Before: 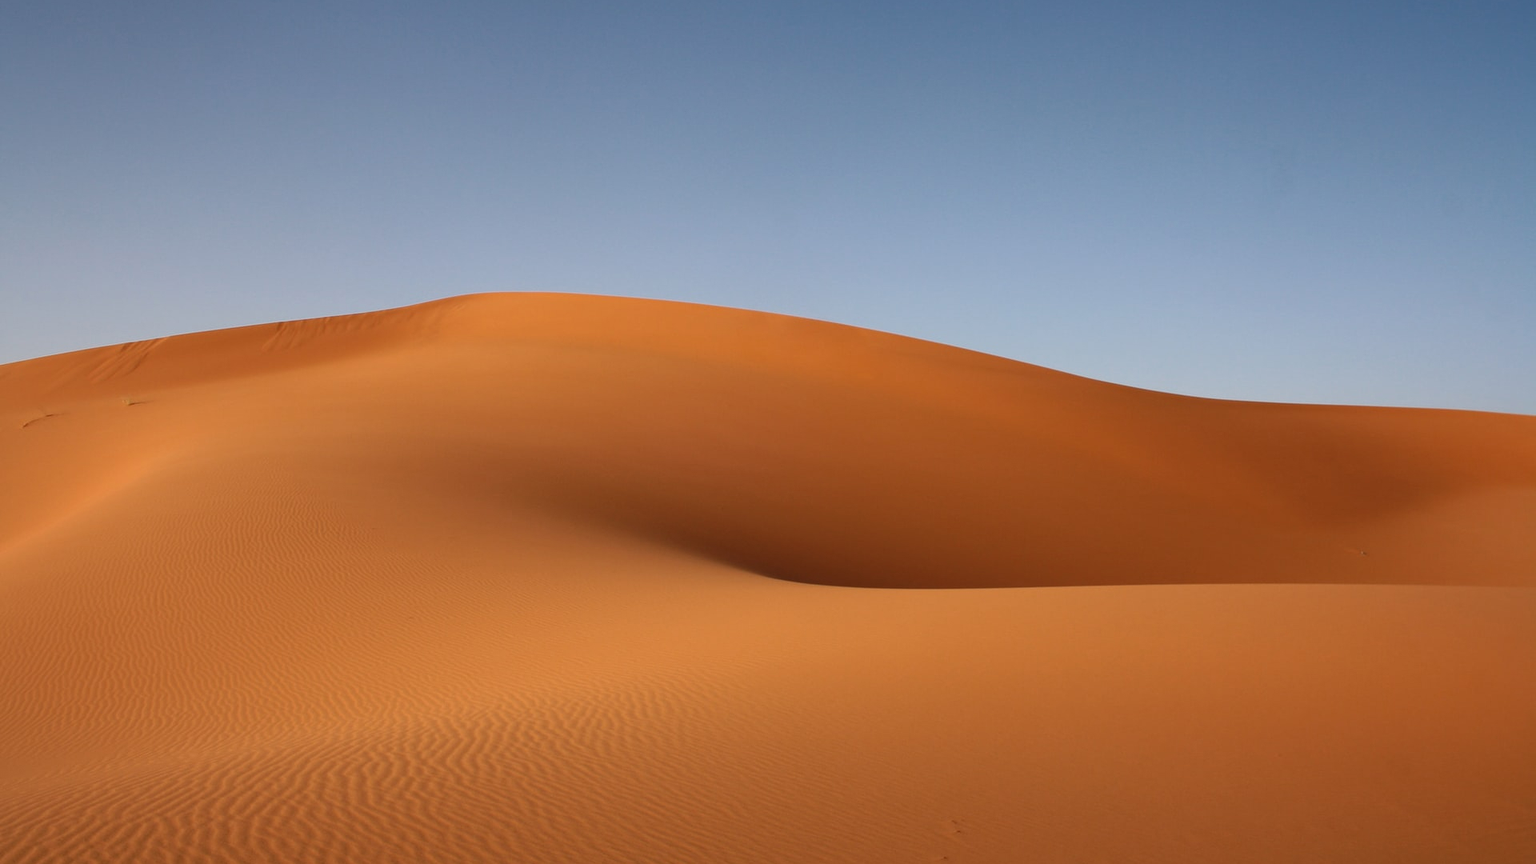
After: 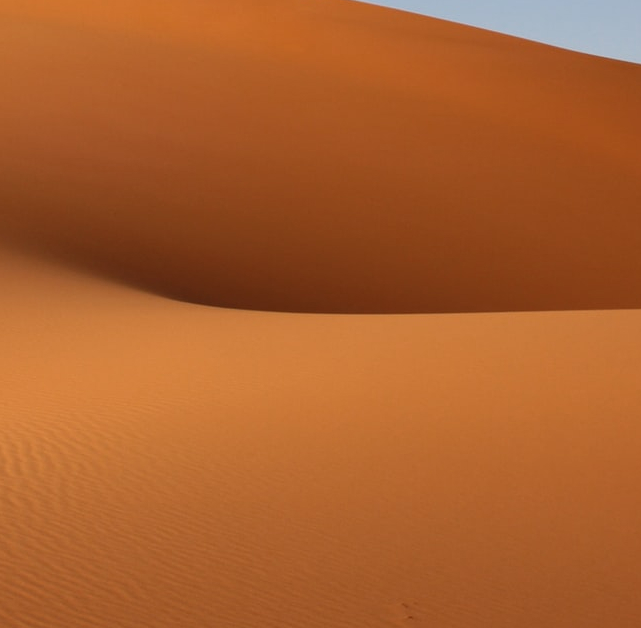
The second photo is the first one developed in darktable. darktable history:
crop: left 41.06%, top 39.164%, right 25.553%, bottom 2.674%
